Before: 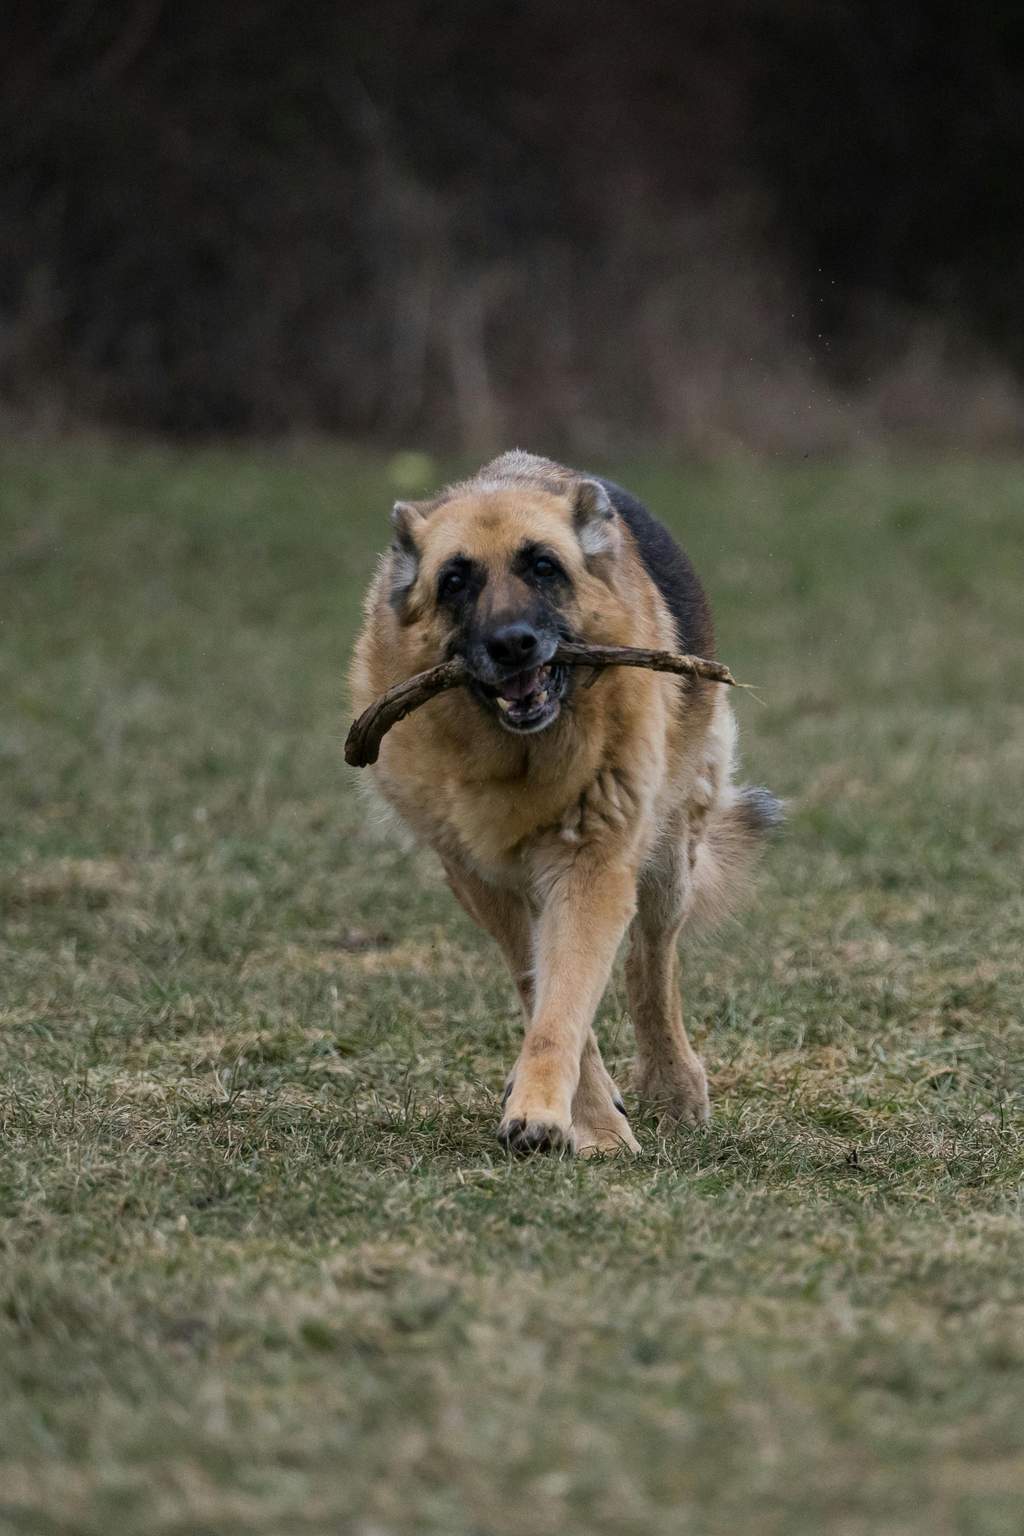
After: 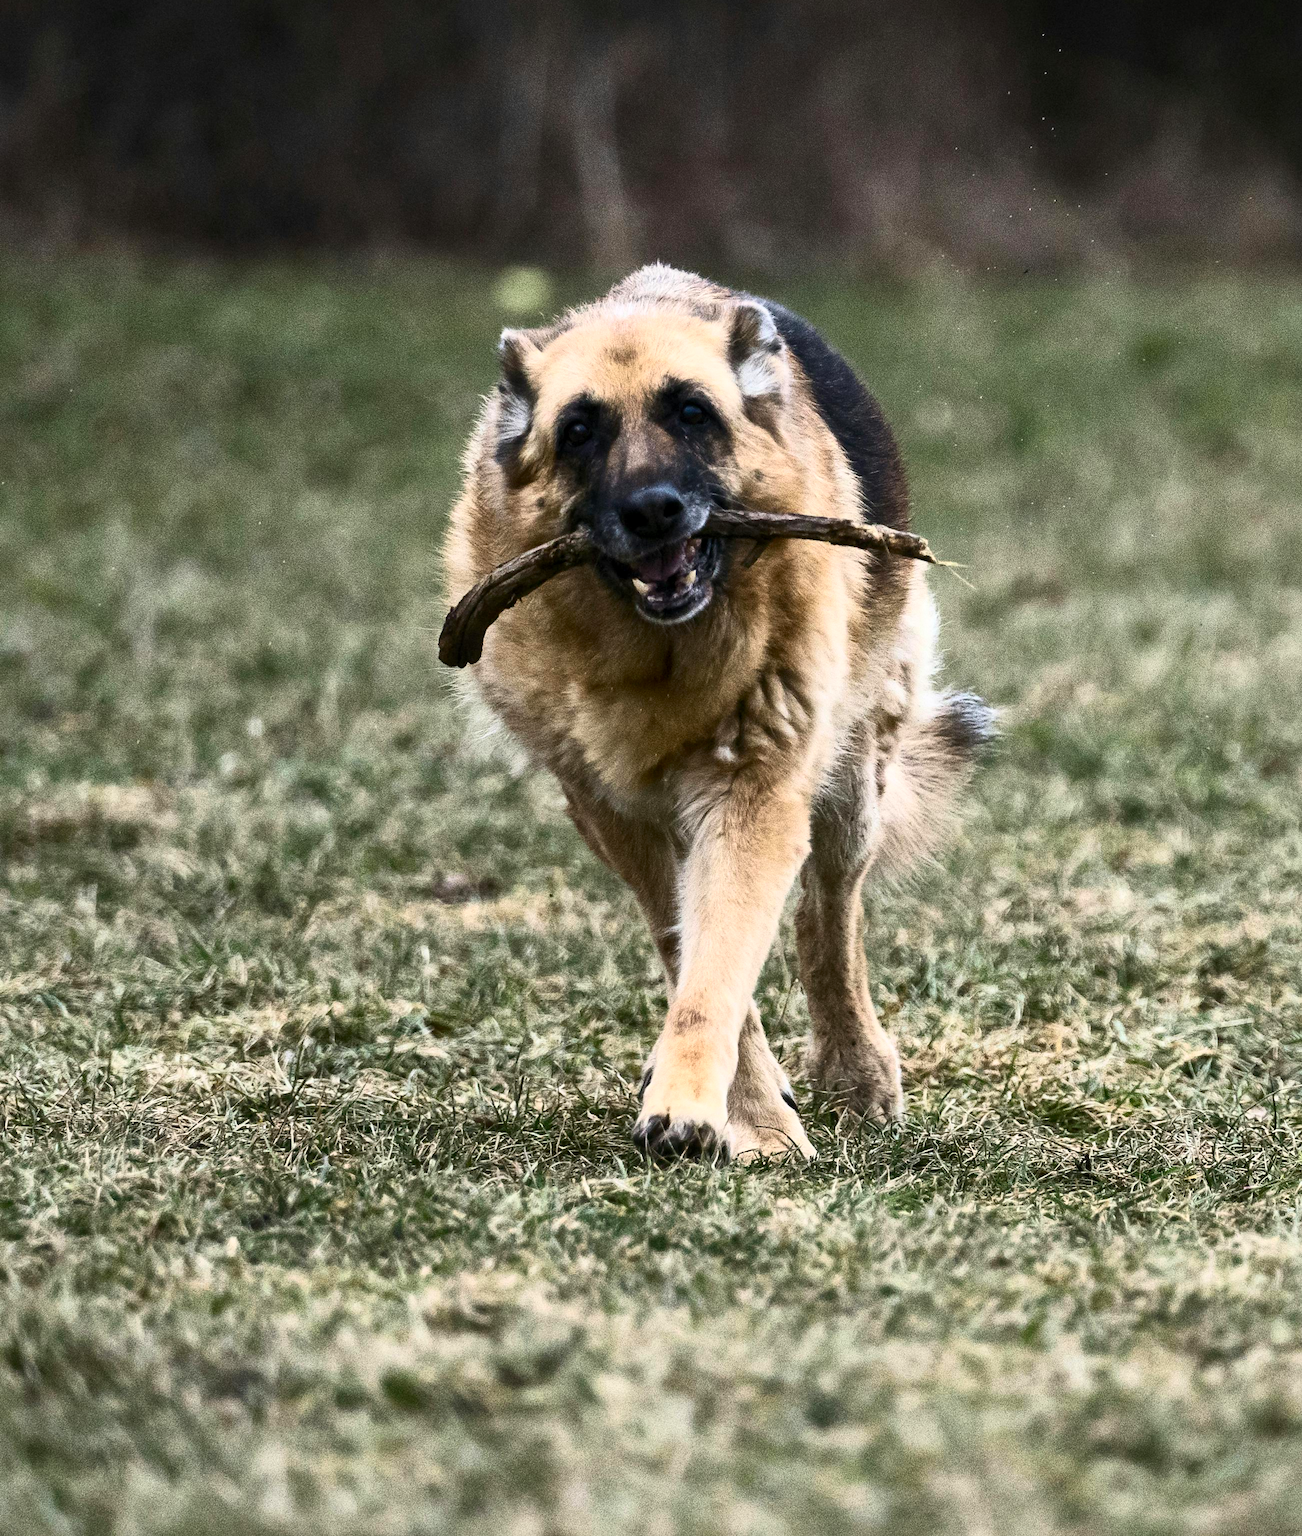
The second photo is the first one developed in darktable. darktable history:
local contrast: mode bilateral grid, contrast 20, coarseness 50, detail 120%, midtone range 0.2
crop and rotate: top 15.821%, bottom 5.549%
contrast brightness saturation: contrast 0.615, brightness 0.358, saturation 0.144
exposure: exposure 0.075 EV, compensate exposure bias true, compensate highlight preservation false
